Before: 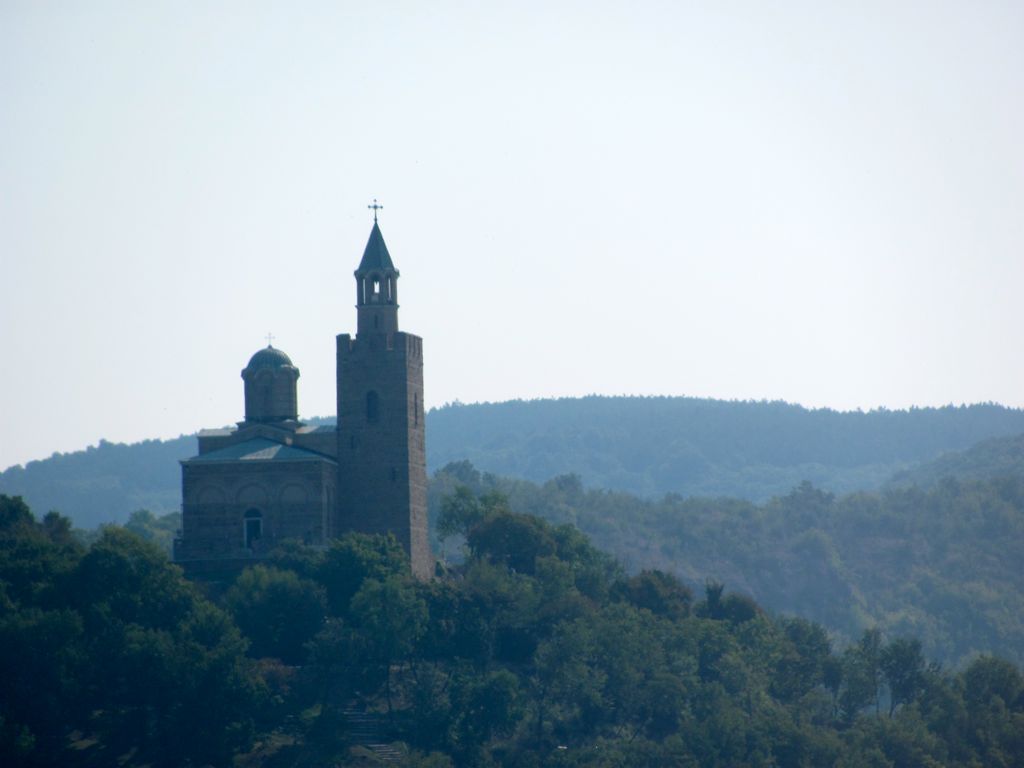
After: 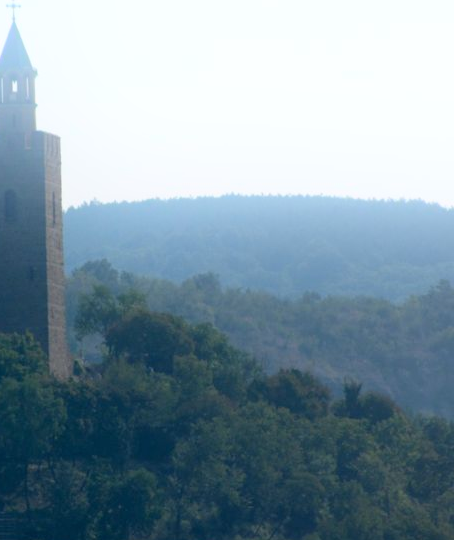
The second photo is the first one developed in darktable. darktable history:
crop: left 35.432%, top 26.233%, right 20.145%, bottom 3.432%
bloom: size 13.65%, threshold 98.39%, strength 4.82%
